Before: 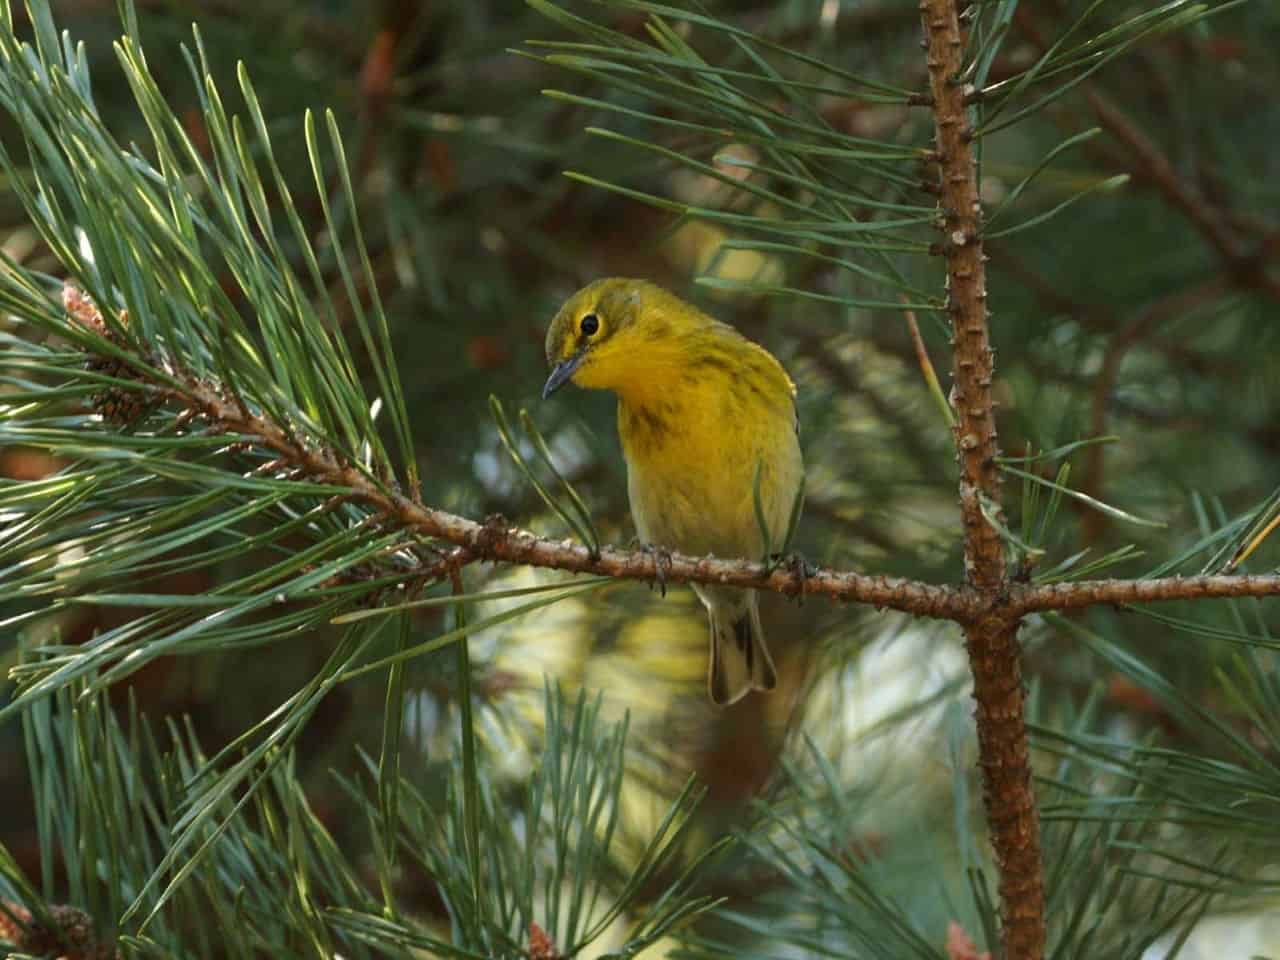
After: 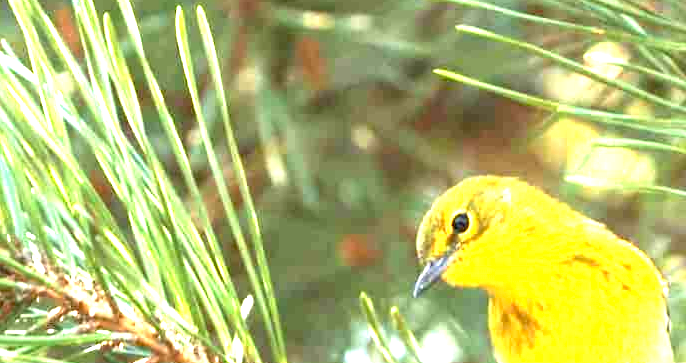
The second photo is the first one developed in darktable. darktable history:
exposure: exposure 3 EV, compensate highlight preservation false
crop: left 10.121%, top 10.631%, right 36.218%, bottom 51.526%
